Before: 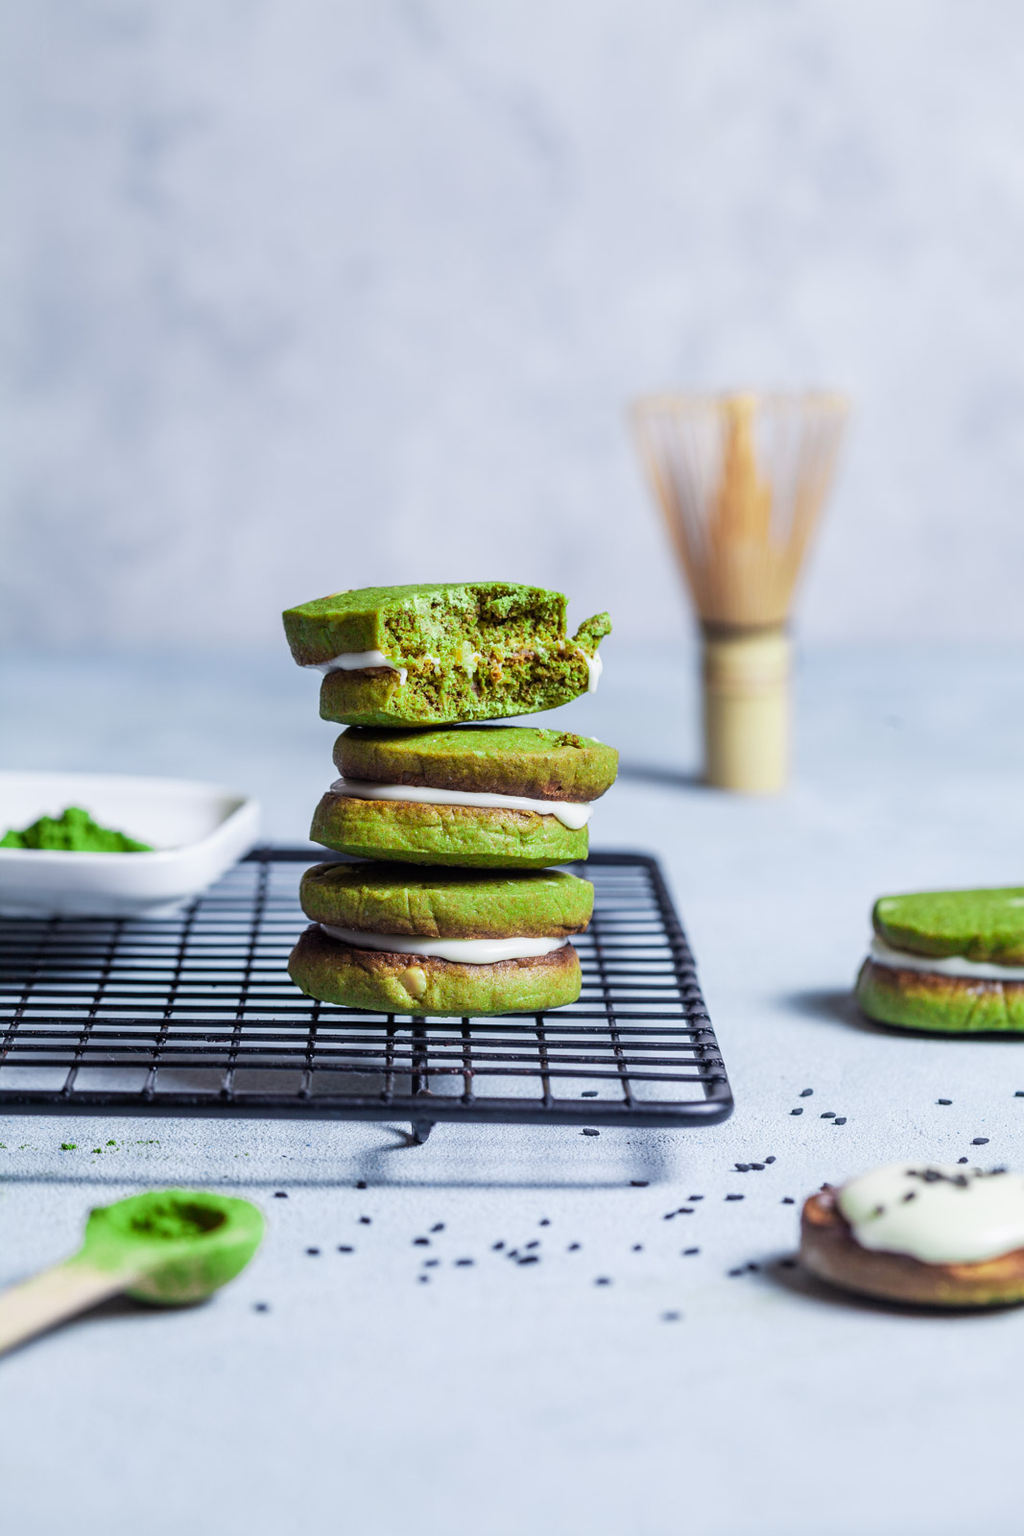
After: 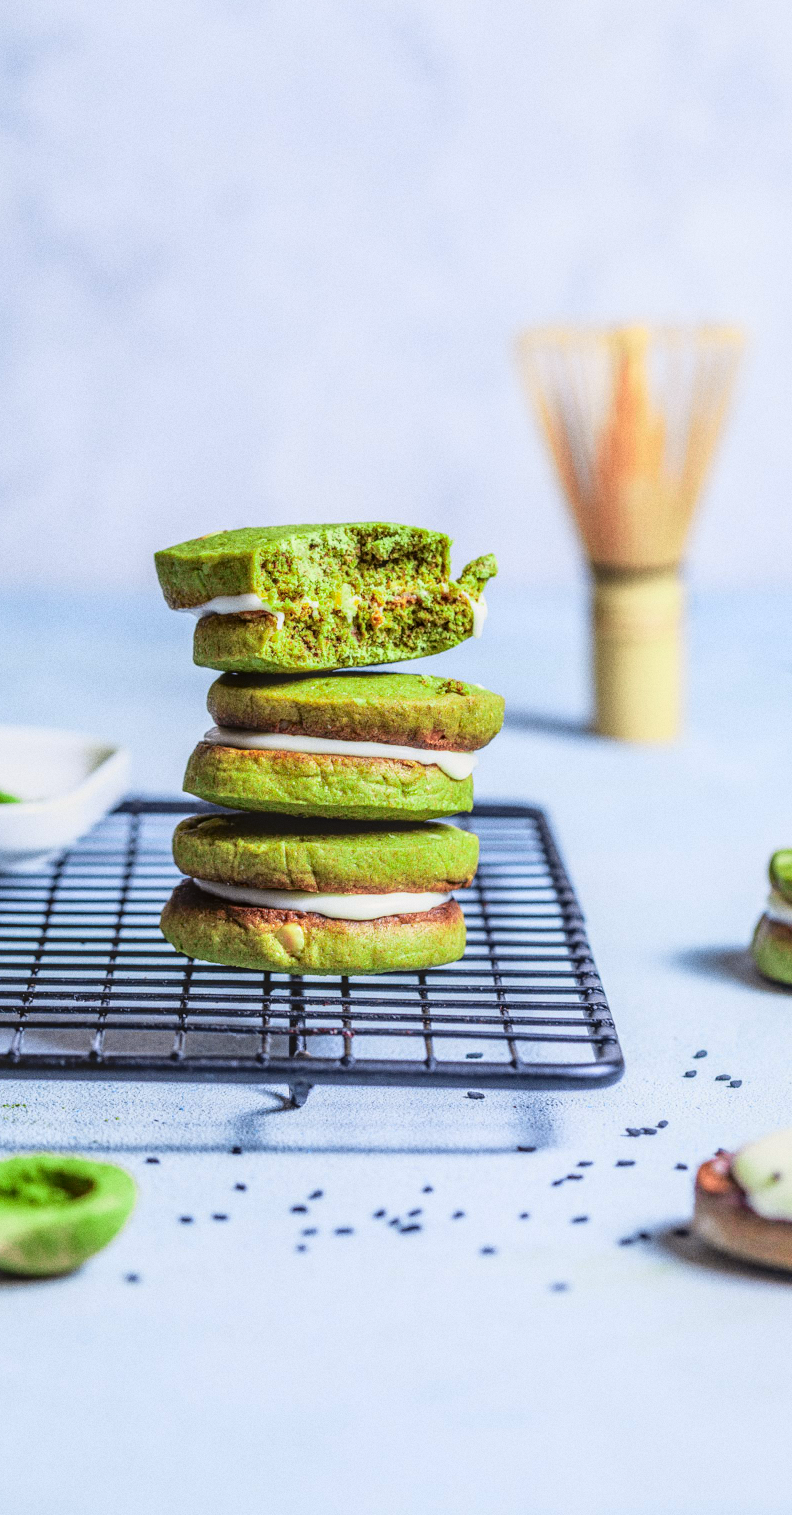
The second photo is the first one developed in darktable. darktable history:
crop and rotate: left 13.15%, top 5.251%, right 12.609%
contrast brightness saturation: brightness 0.09, saturation 0.19
grain: on, module defaults
tone curve: curves: ch0 [(0, 0.021) (0.049, 0.044) (0.152, 0.14) (0.328, 0.377) (0.473, 0.543) (0.641, 0.705) (0.85, 0.894) (1, 0.969)]; ch1 [(0, 0) (0.302, 0.331) (0.427, 0.433) (0.472, 0.47) (0.502, 0.503) (0.527, 0.524) (0.564, 0.591) (0.602, 0.632) (0.677, 0.701) (0.859, 0.885) (1, 1)]; ch2 [(0, 0) (0.33, 0.301) (0.447, 0.44) (0.487, 0.496) (0.502, 0.516) (0.535, 0.563) (0.565, 0.6) (0.618, 0.629) (1, 1)], color space Lab, independent channels, preserve colors none
color calibration: illuminant same as pipeline (D50), adaptation none (bypass), gamut compression 1.72
local contrast: highlights 0%, shadows 0%, detail 133%
